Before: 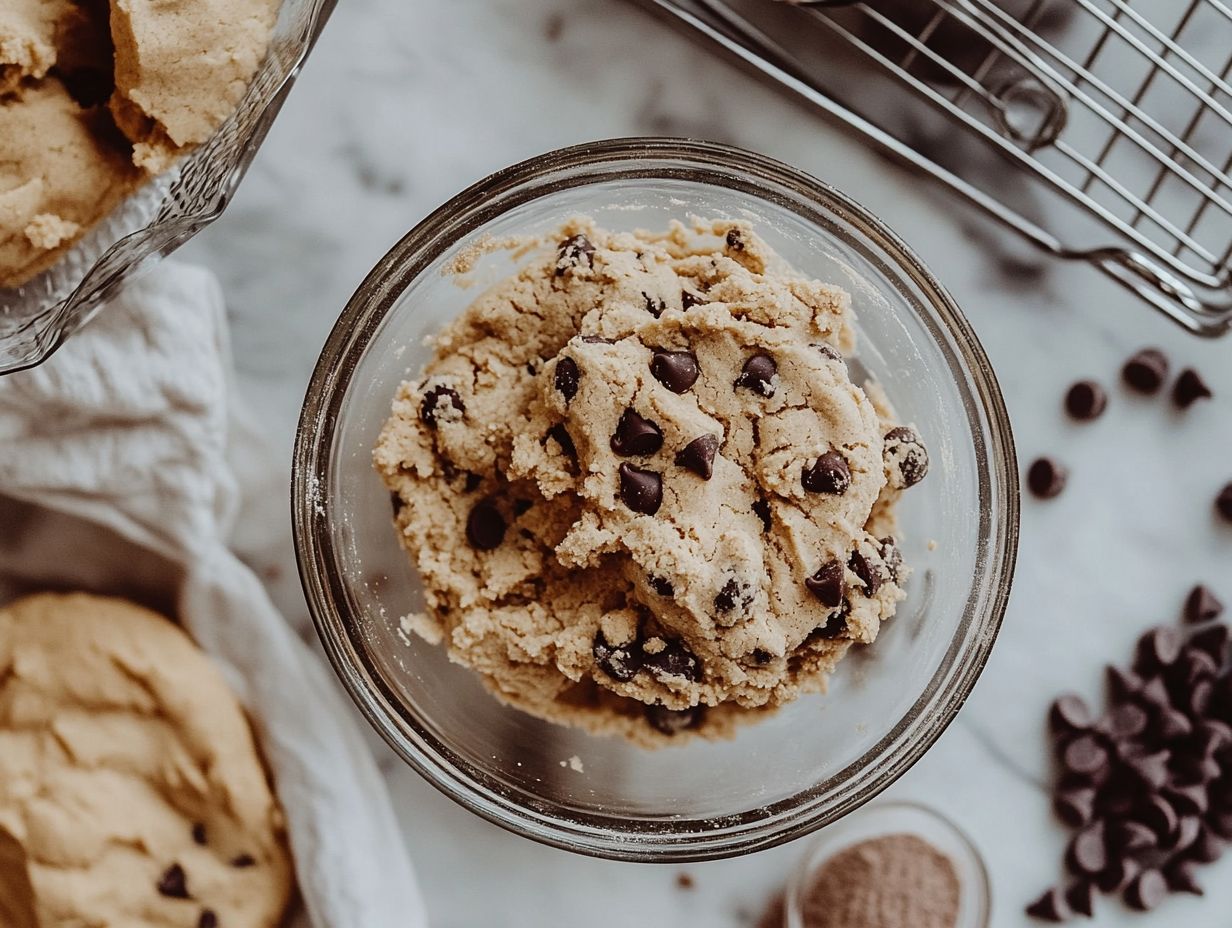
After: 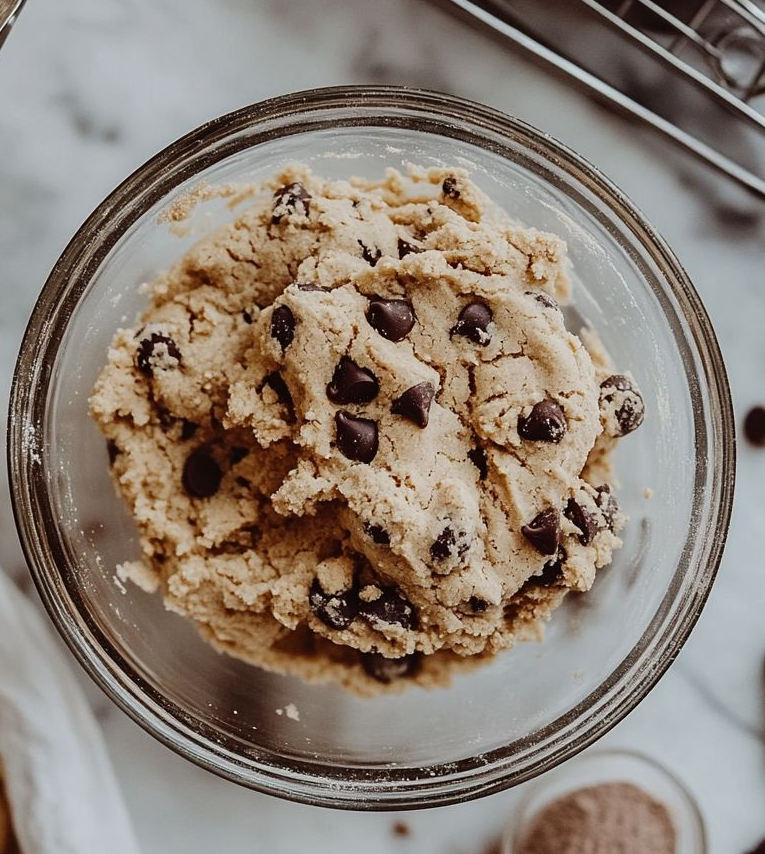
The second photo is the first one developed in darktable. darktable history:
crop and rotate: left 23.128%, top 5.627%, right 14.772%, bottom 2.266%
